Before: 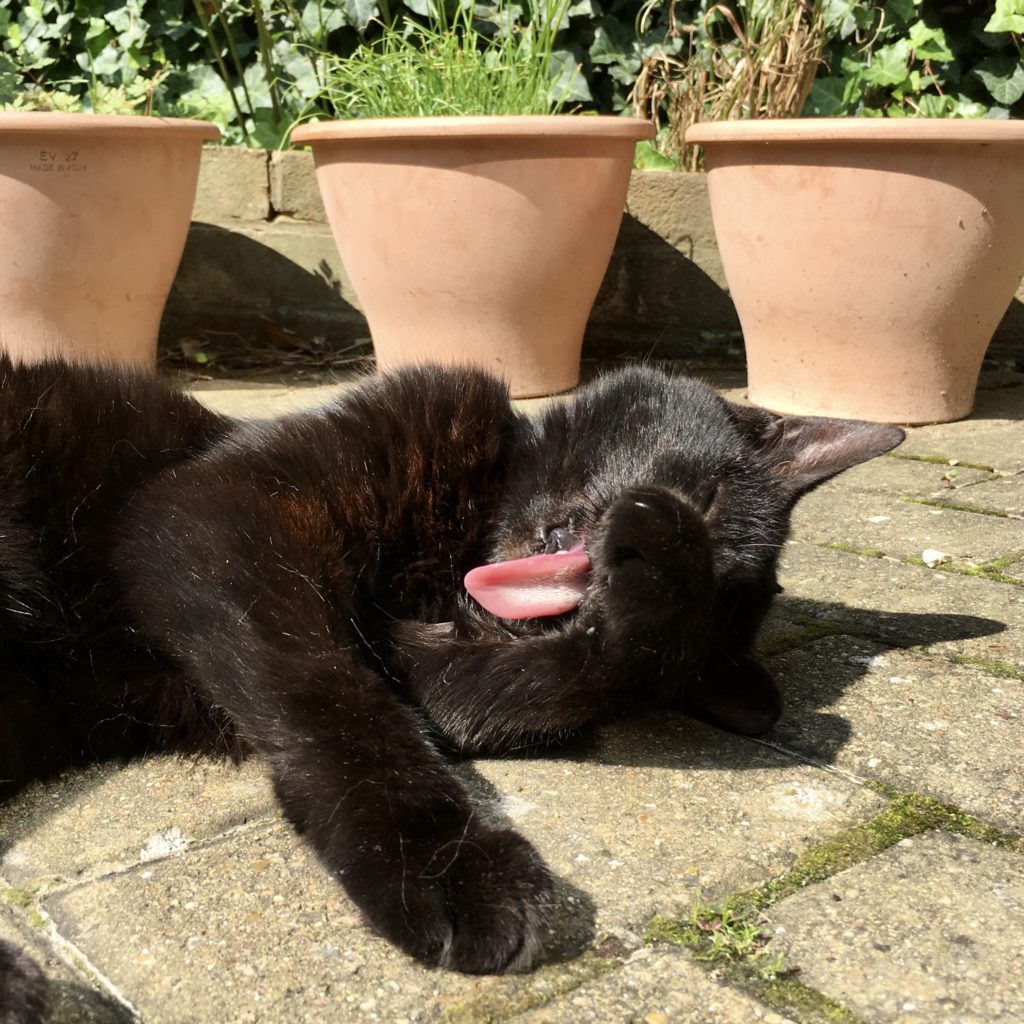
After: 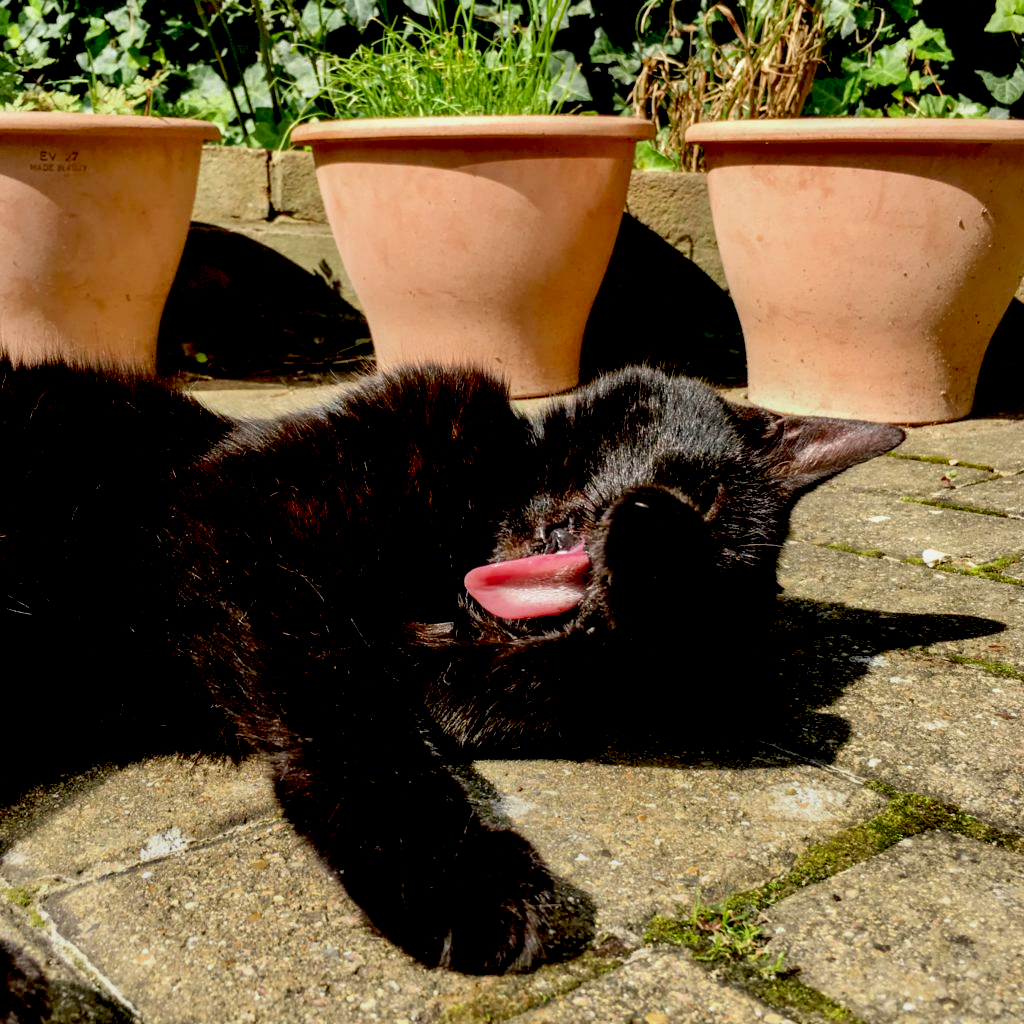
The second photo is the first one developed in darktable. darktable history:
local contrast: on, module defaults
exposure: black level correction 0.047, exposure 0.013 EV, compensate exposure bias true, compensate highlight preservation false
